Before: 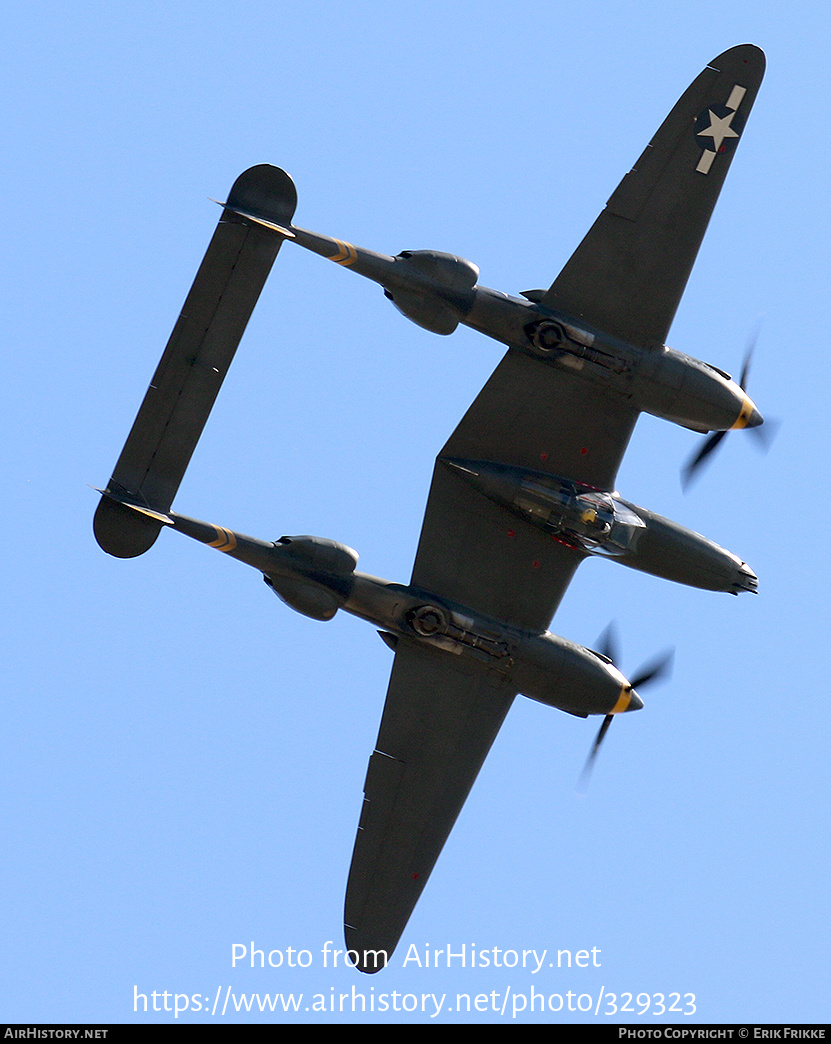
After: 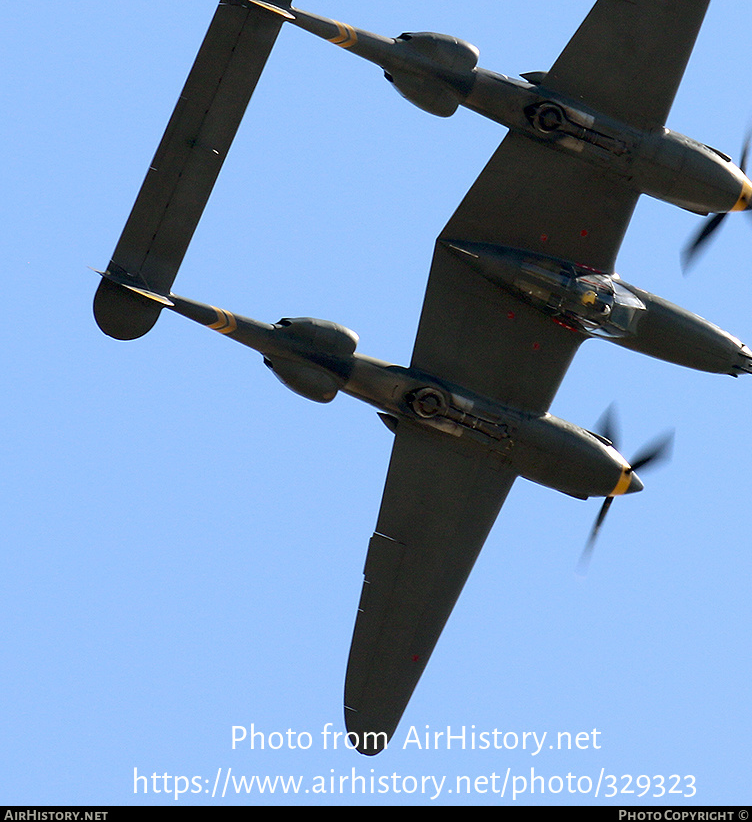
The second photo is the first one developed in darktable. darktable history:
rgb curve: curves: ch2 [(0, 0) (0.567, 0.512) (1, 1)], mode RGB, independent channels
crop: top 20.916%, right 9.437%, bottom 0.316%
